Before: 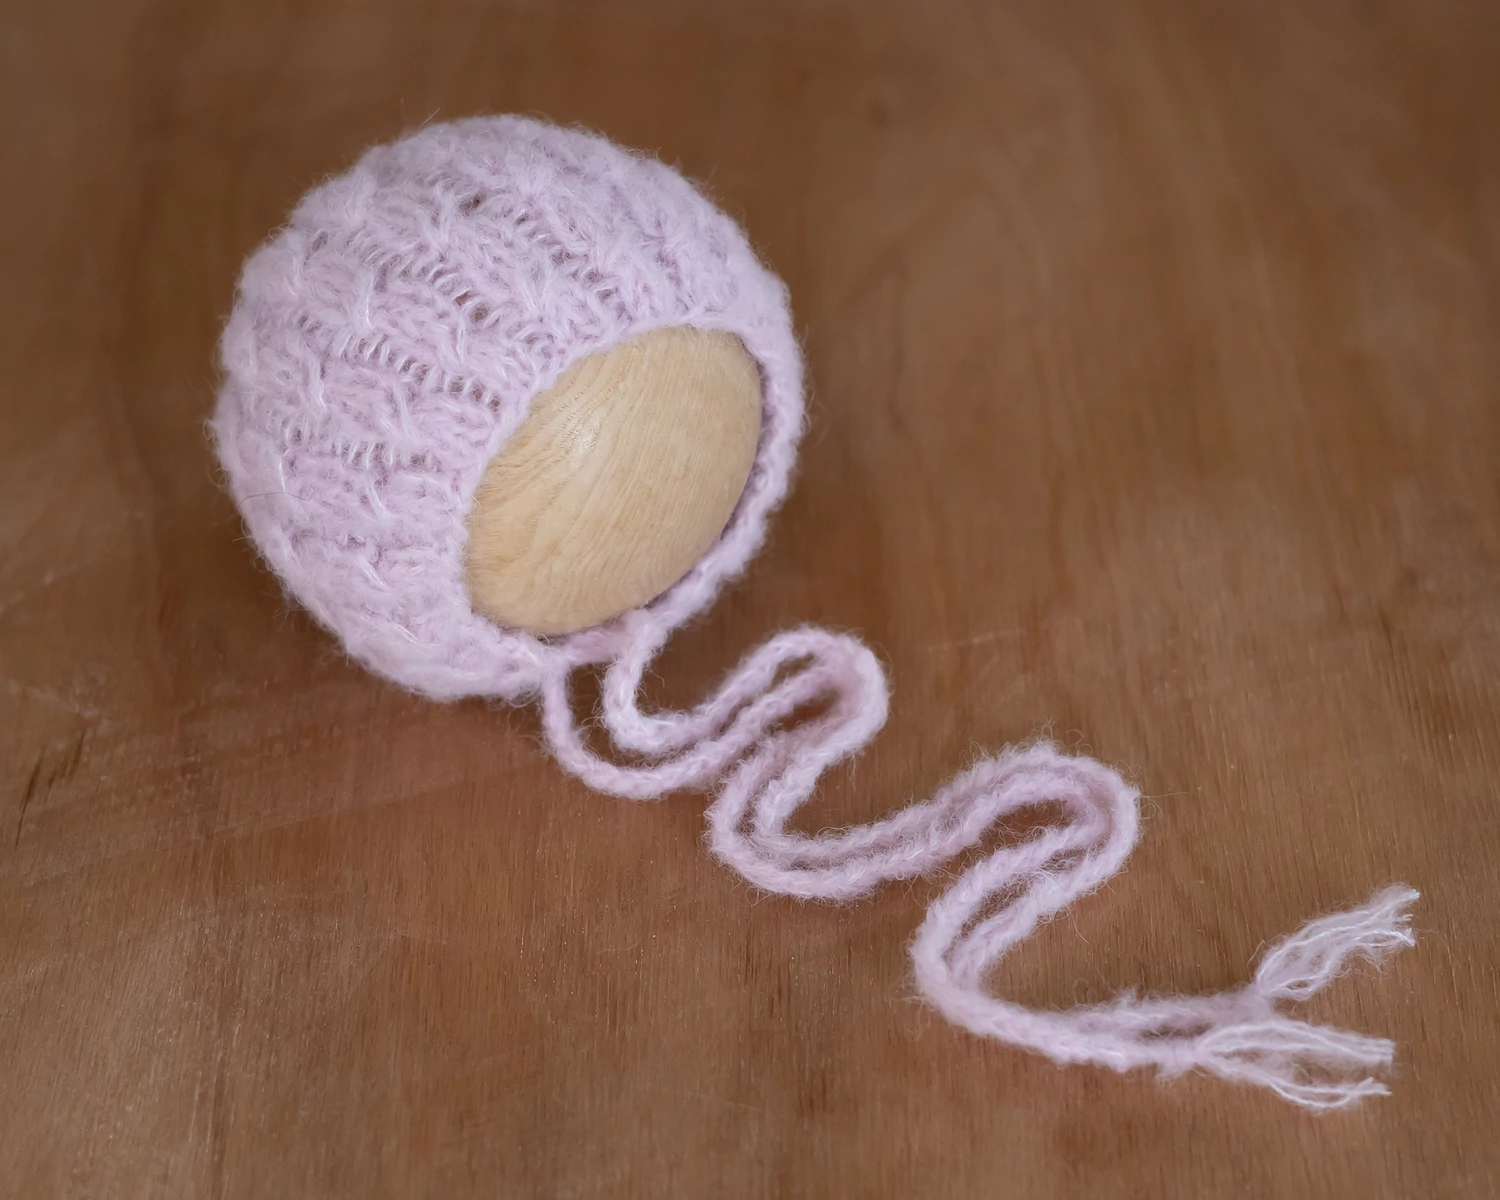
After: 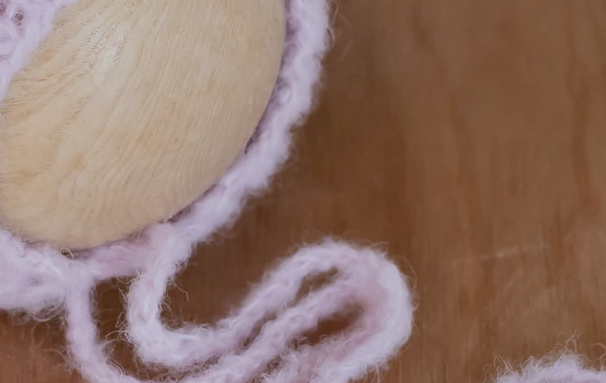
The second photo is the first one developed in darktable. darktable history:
filmic rgb: hardness 4.17
white balance: red 0.988, blue 1.017
crop: left 31.751%, top 32.172%, right 27.8%, bottom 35.83%
